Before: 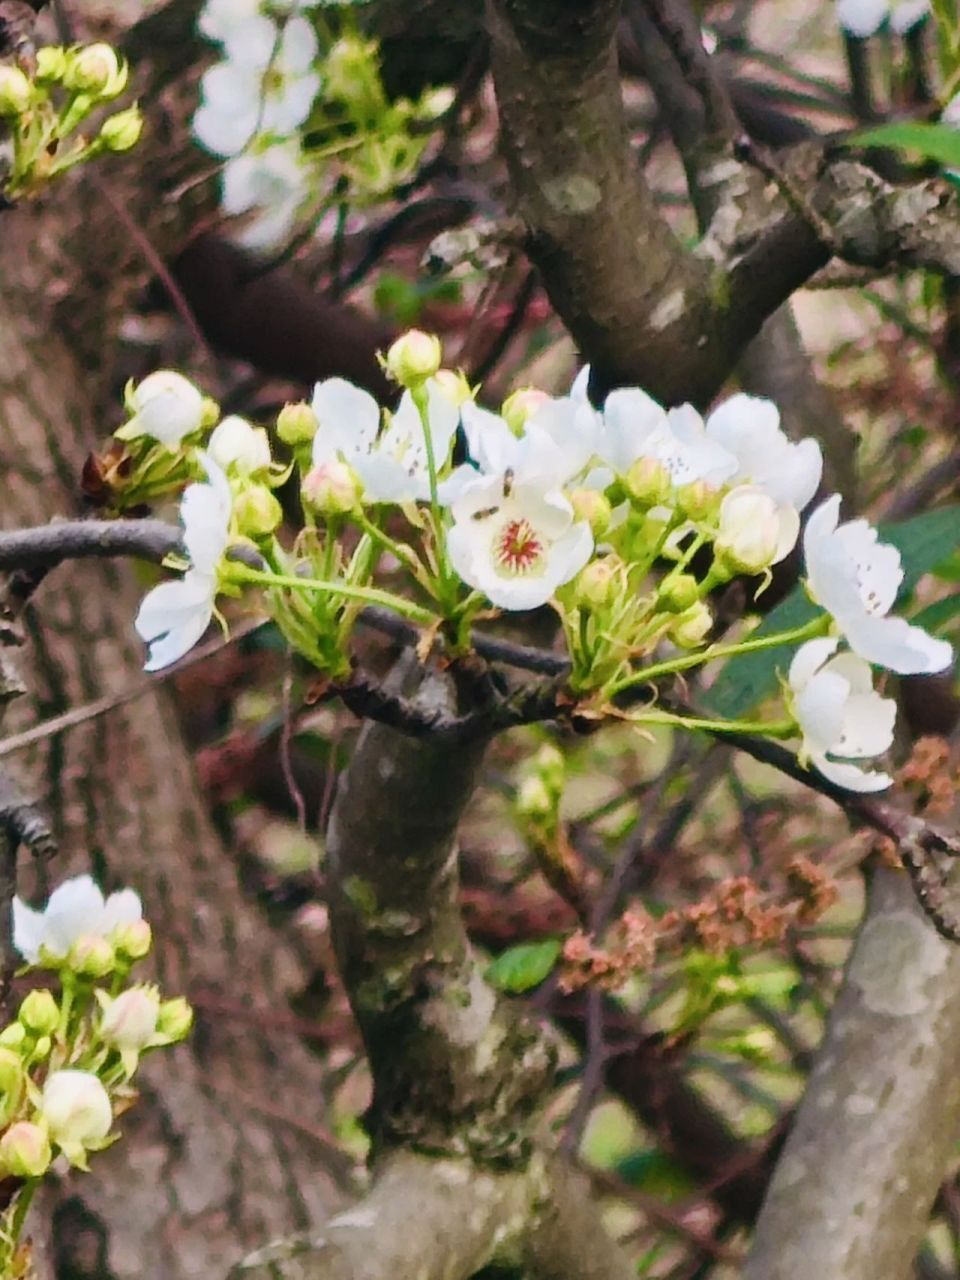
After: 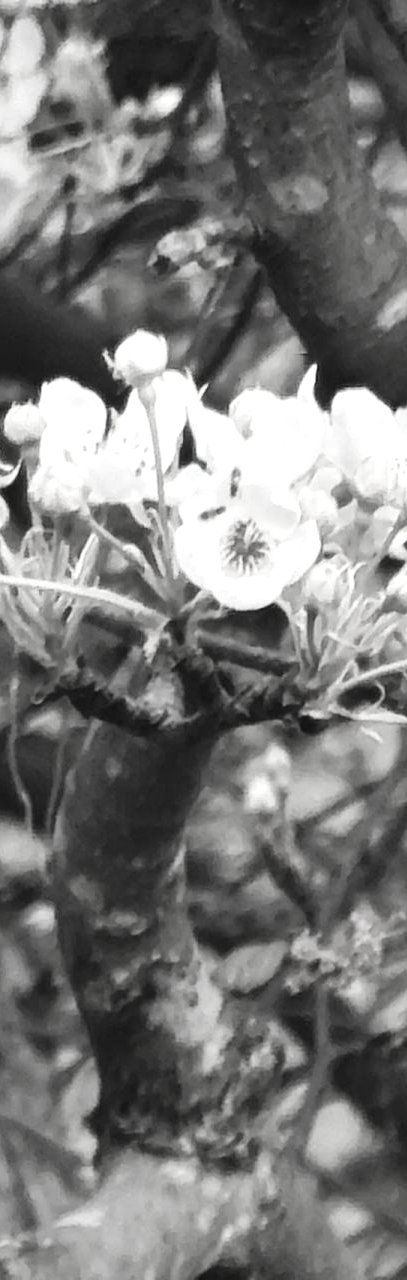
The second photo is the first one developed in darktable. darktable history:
contrast brightness saturation: saturation -0.988
exposure: black level correction 0, exposure 0.5 EV, compensate highlight preservation false
crop: left 28.497%, right 29.101%
